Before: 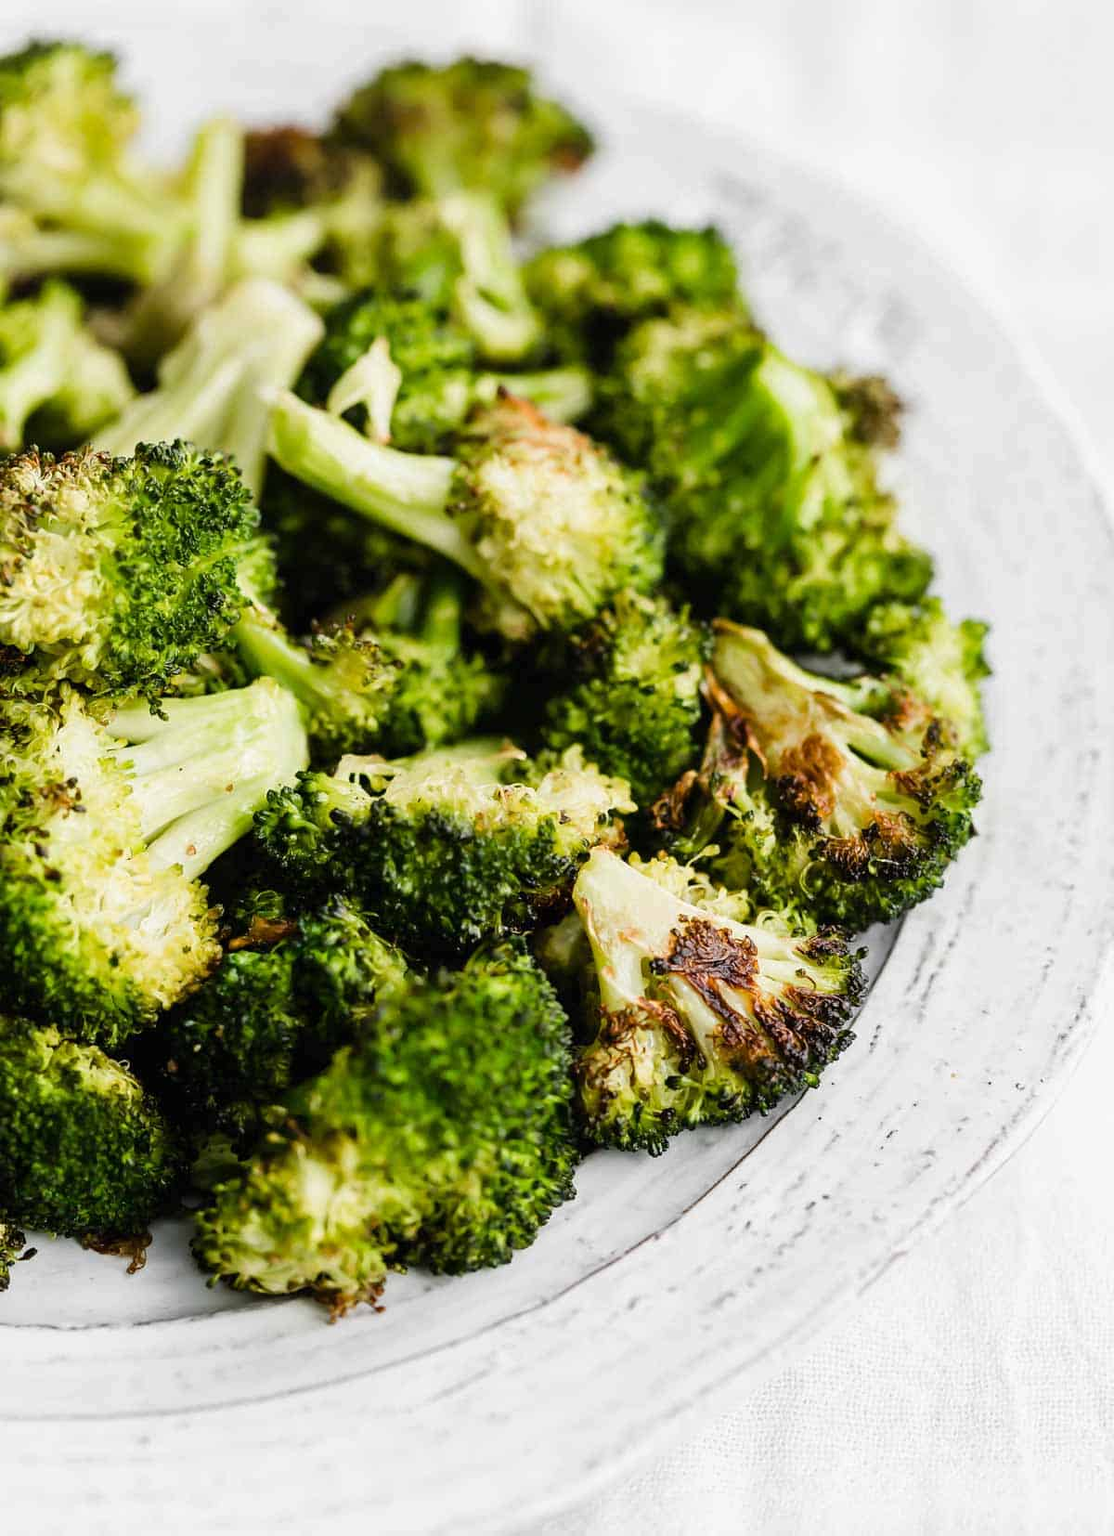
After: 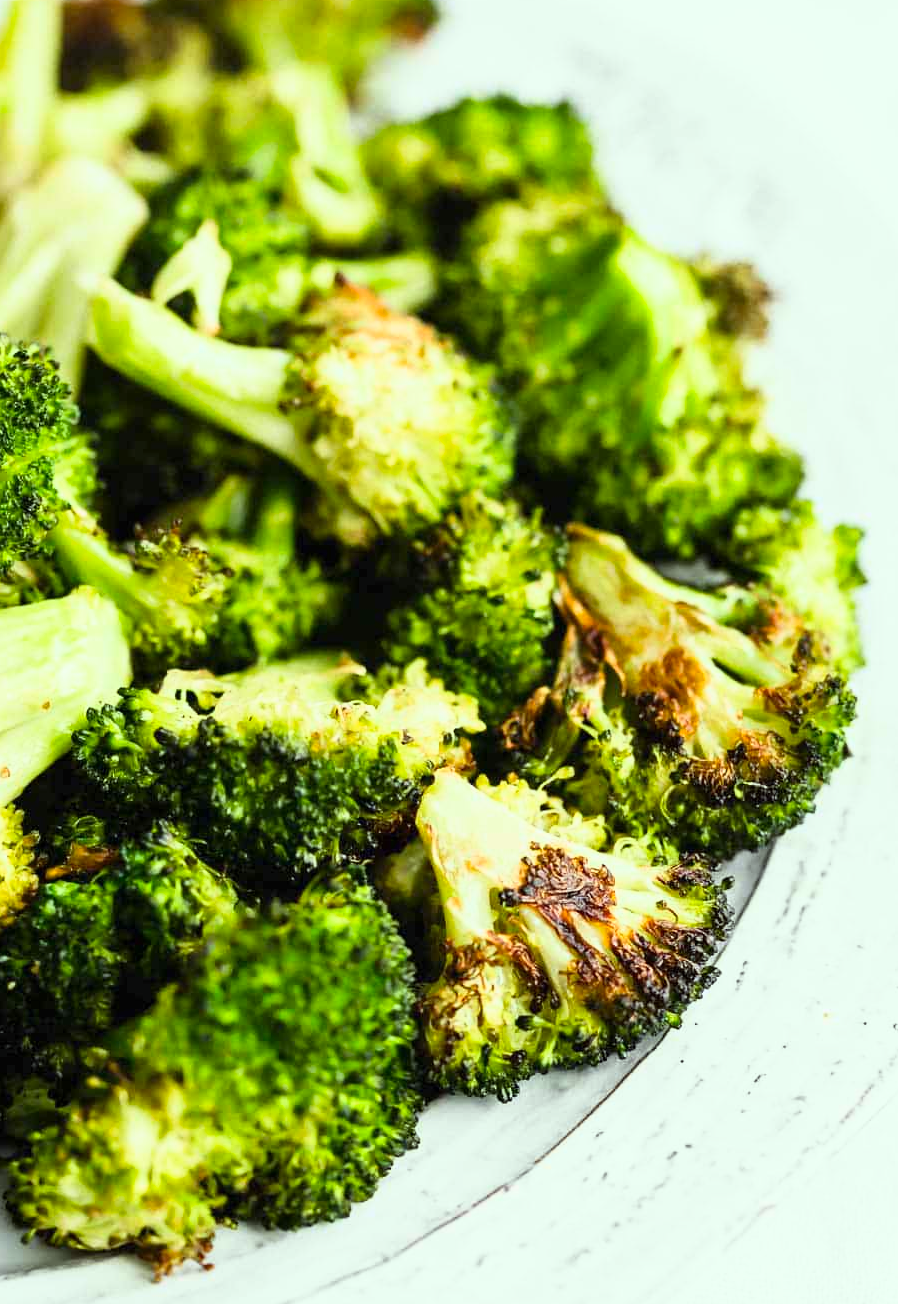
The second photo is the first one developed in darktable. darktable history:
contrast brightness saturation: saturation 0.1
crop: left 16.768%, top 8.653%, right 8.362%, bottom 12.485%
exposure: exposure -0.116 EV, compensate exposure bias true, compensate highlight preservation false
base curve: curves: ch0 [(0, 0) (0.557, 0.834) (1, 1)]
color correction: highlights a* -8, highlights b* 3.1
